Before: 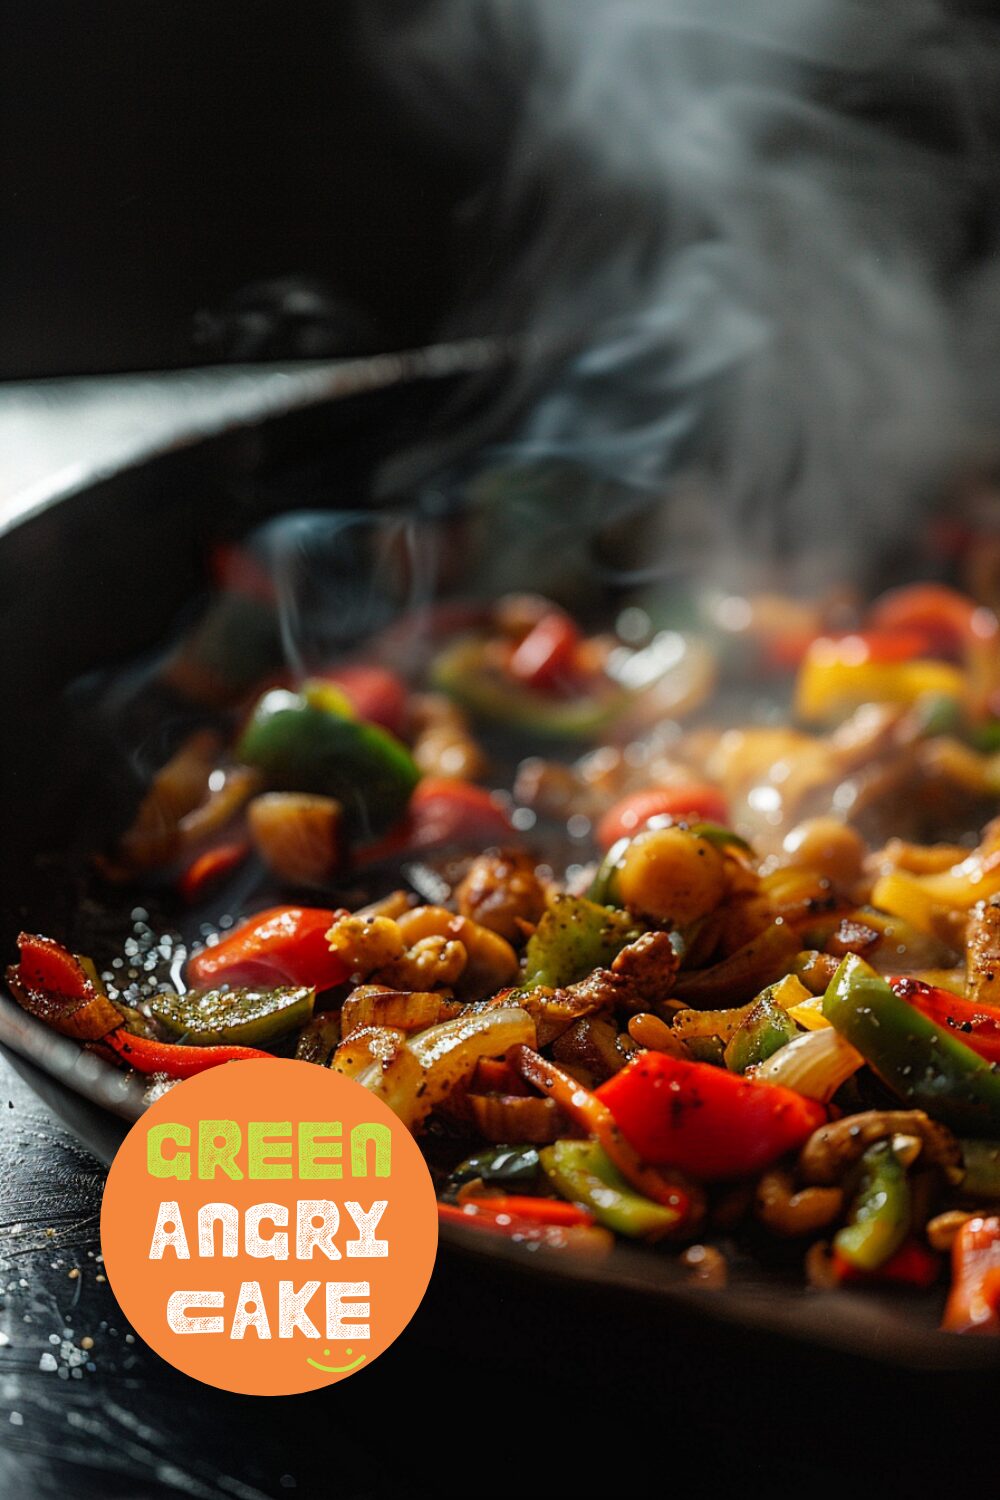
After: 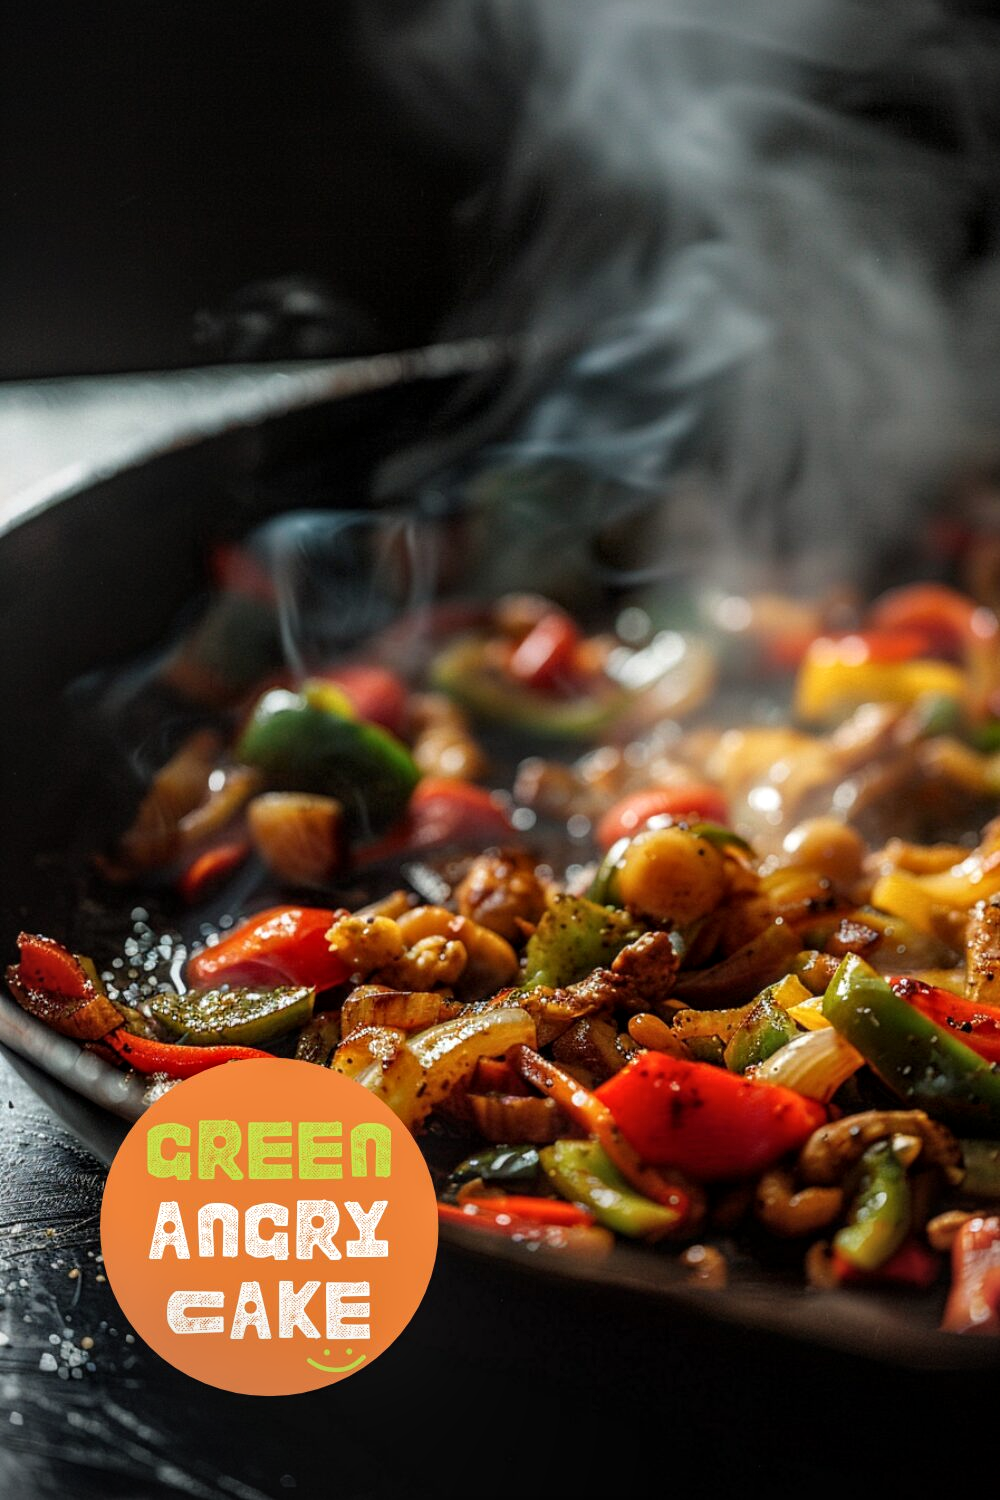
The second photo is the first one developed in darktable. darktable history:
local contrast: on, module defaults
vignetting: fall-off start 79.66%
